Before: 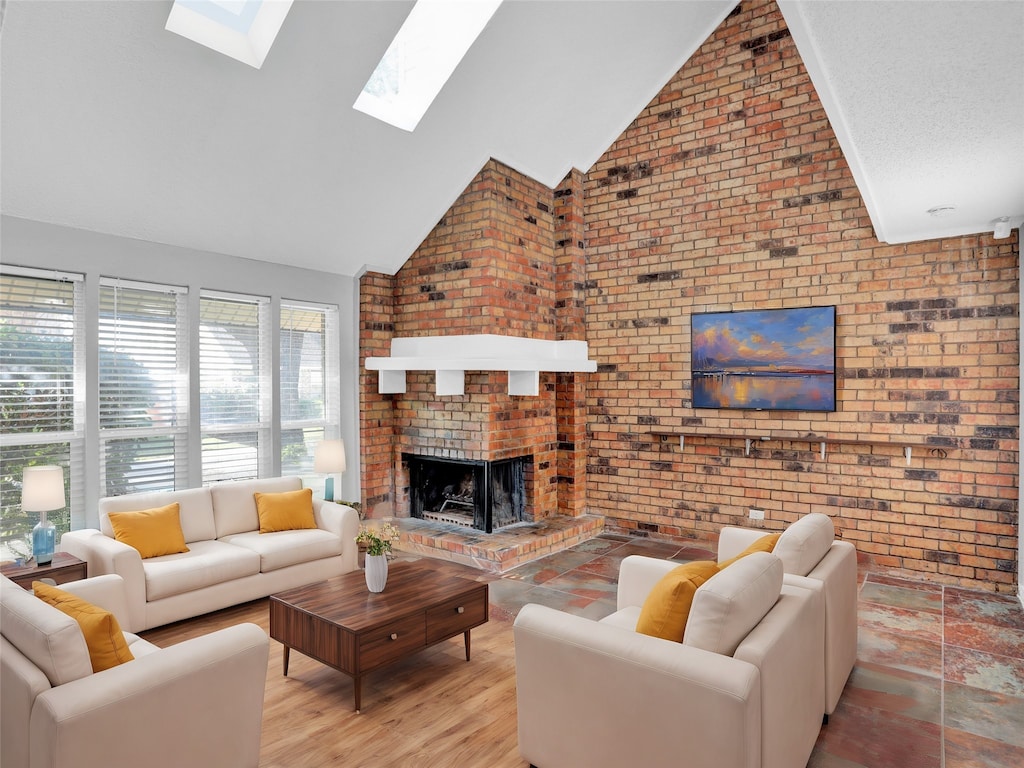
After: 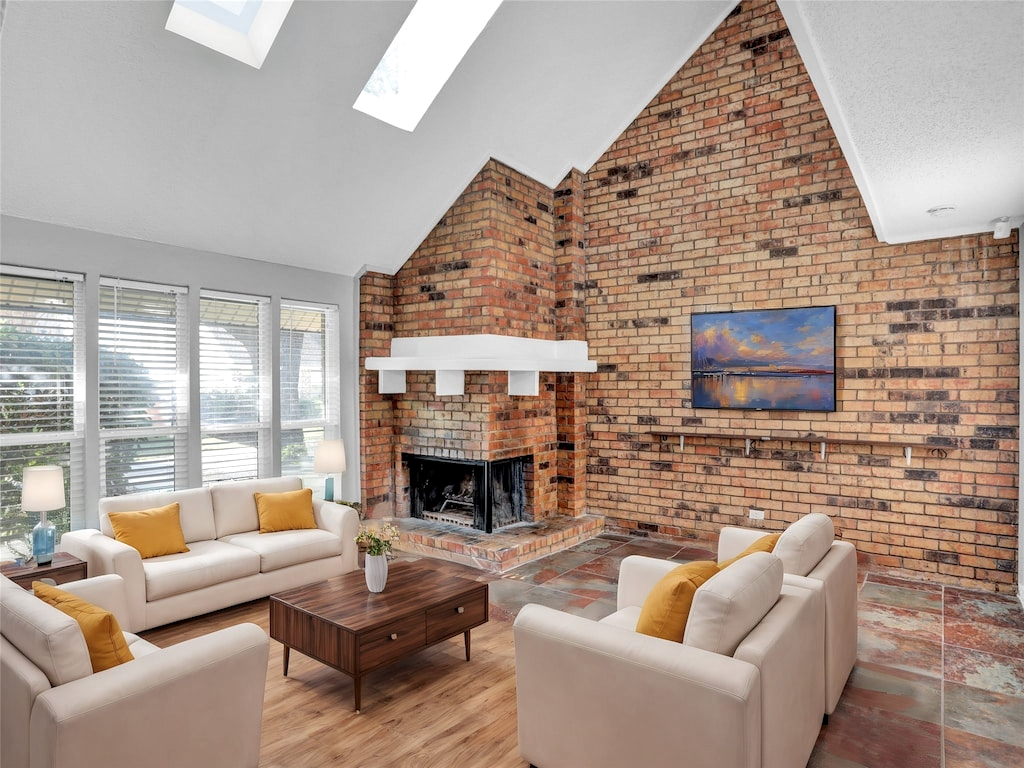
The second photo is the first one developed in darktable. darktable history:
local contrast: on, module defaults
contrast brightness saturation: saturation -0.065
shadows and highlights: shadows 3.44, highlights -19.05, soften with gaussian
